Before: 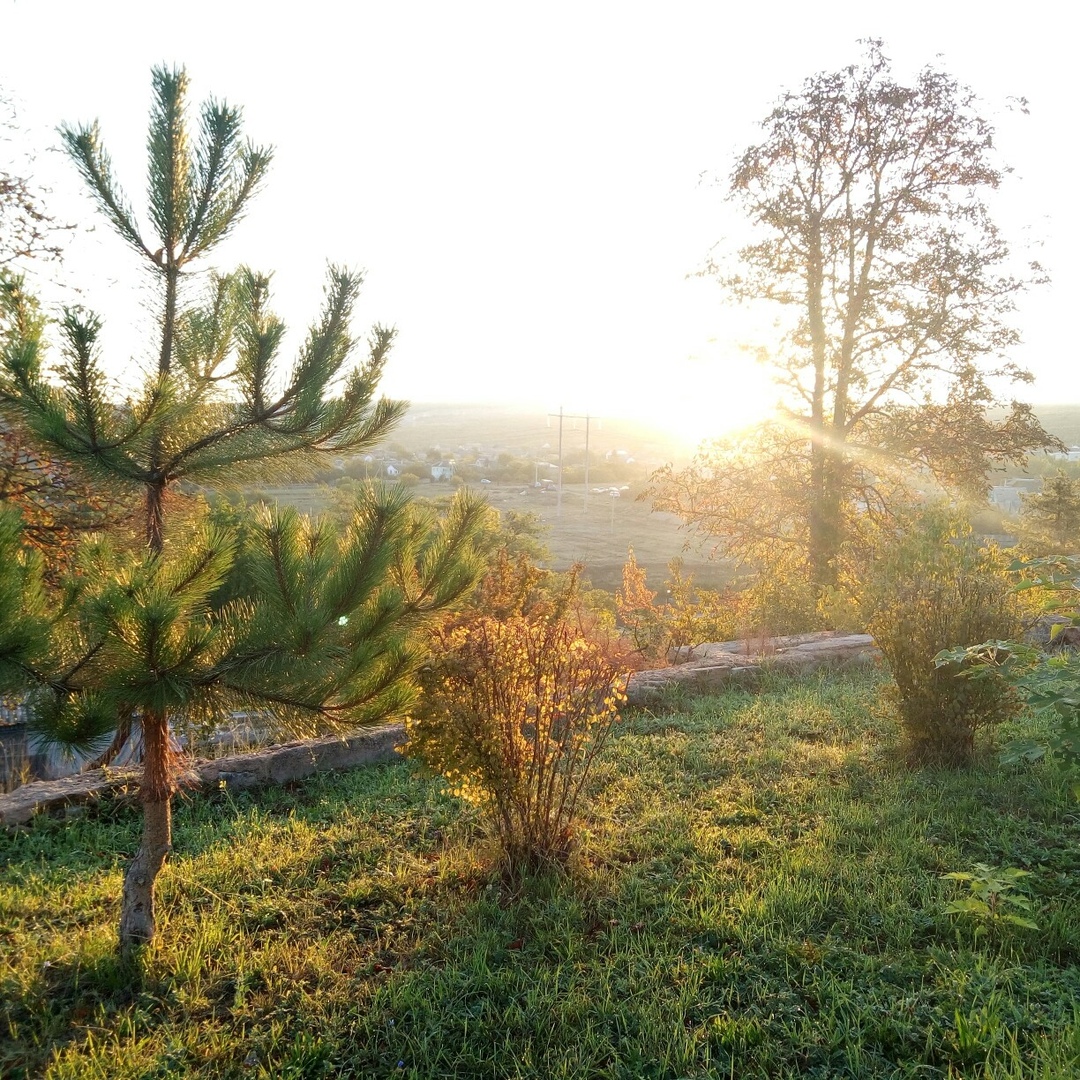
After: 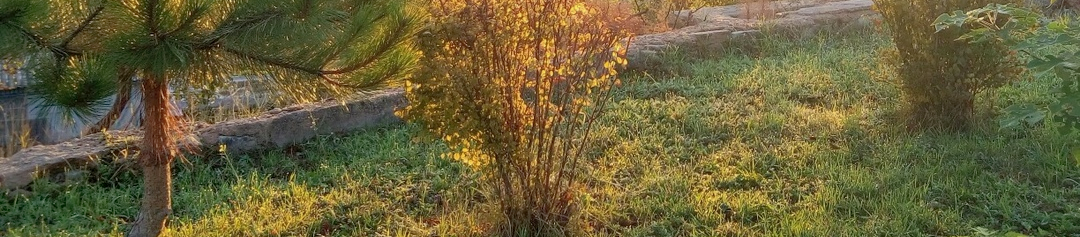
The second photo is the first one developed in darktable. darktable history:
crop and rotate: top 59.013%, bottom 19.01%
shadows and highlights: on, module defaults
local contrast: highlights 61%, shadows 106%, detail 107%, midtone range 0.523
